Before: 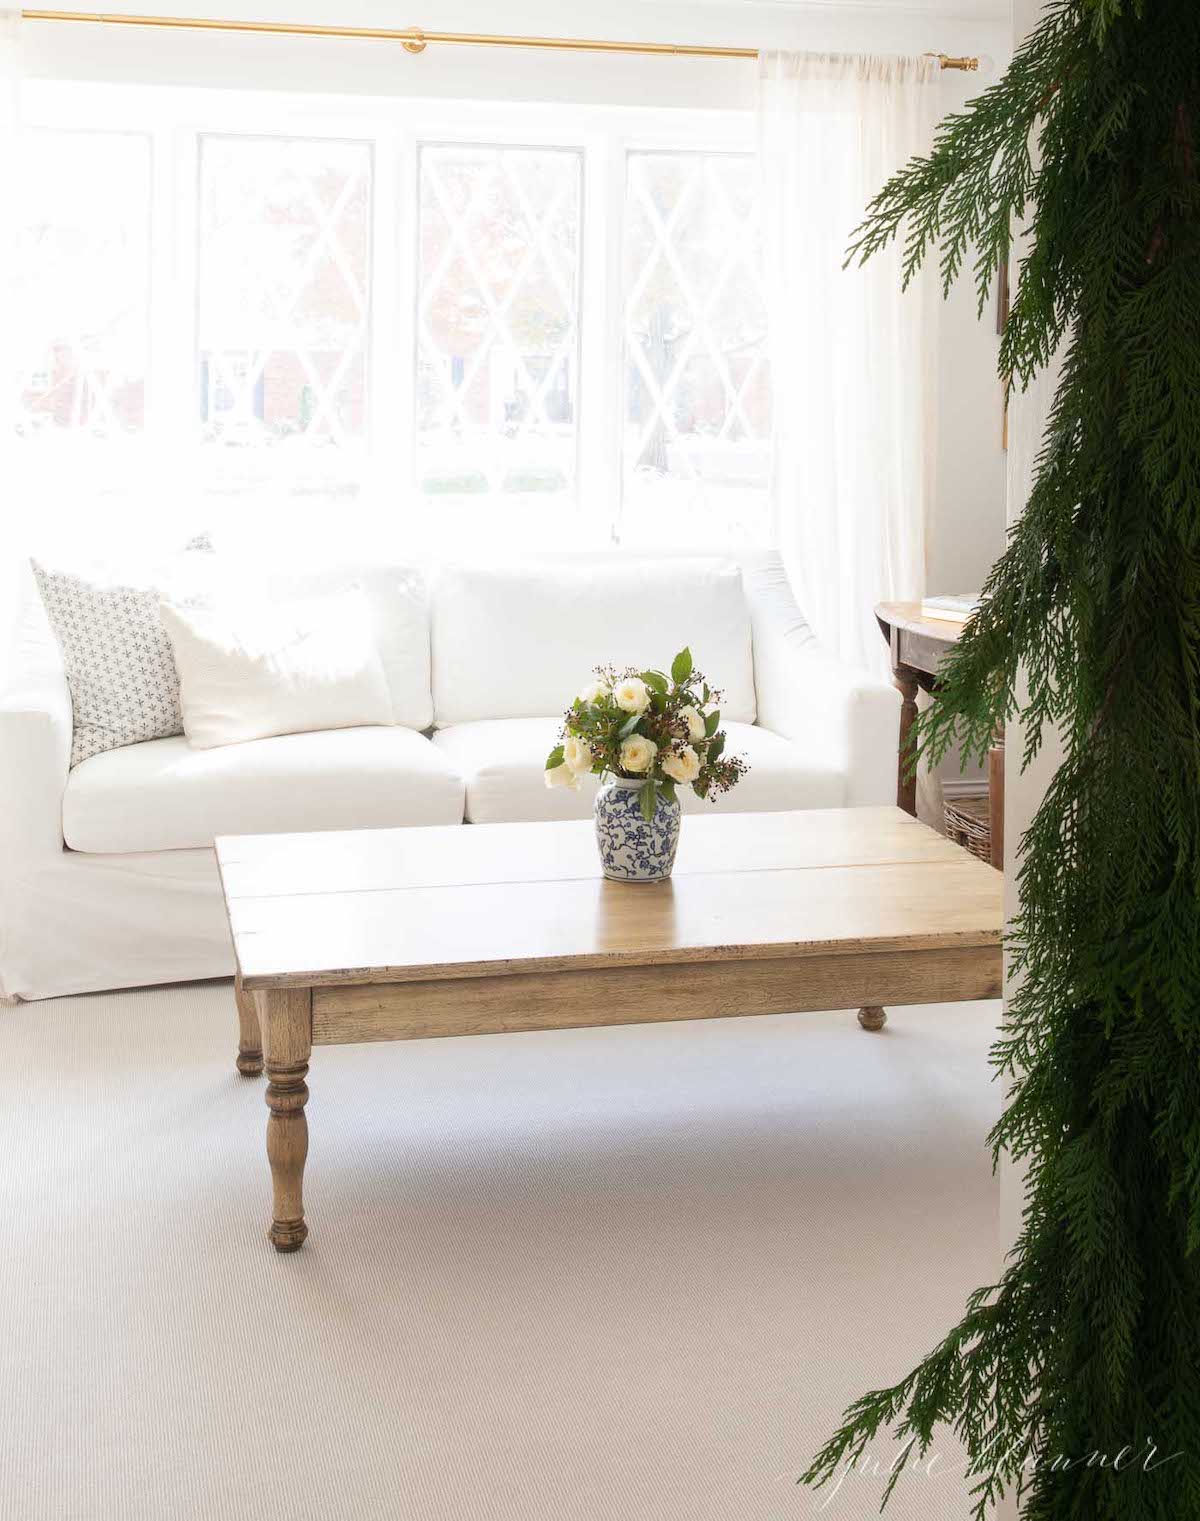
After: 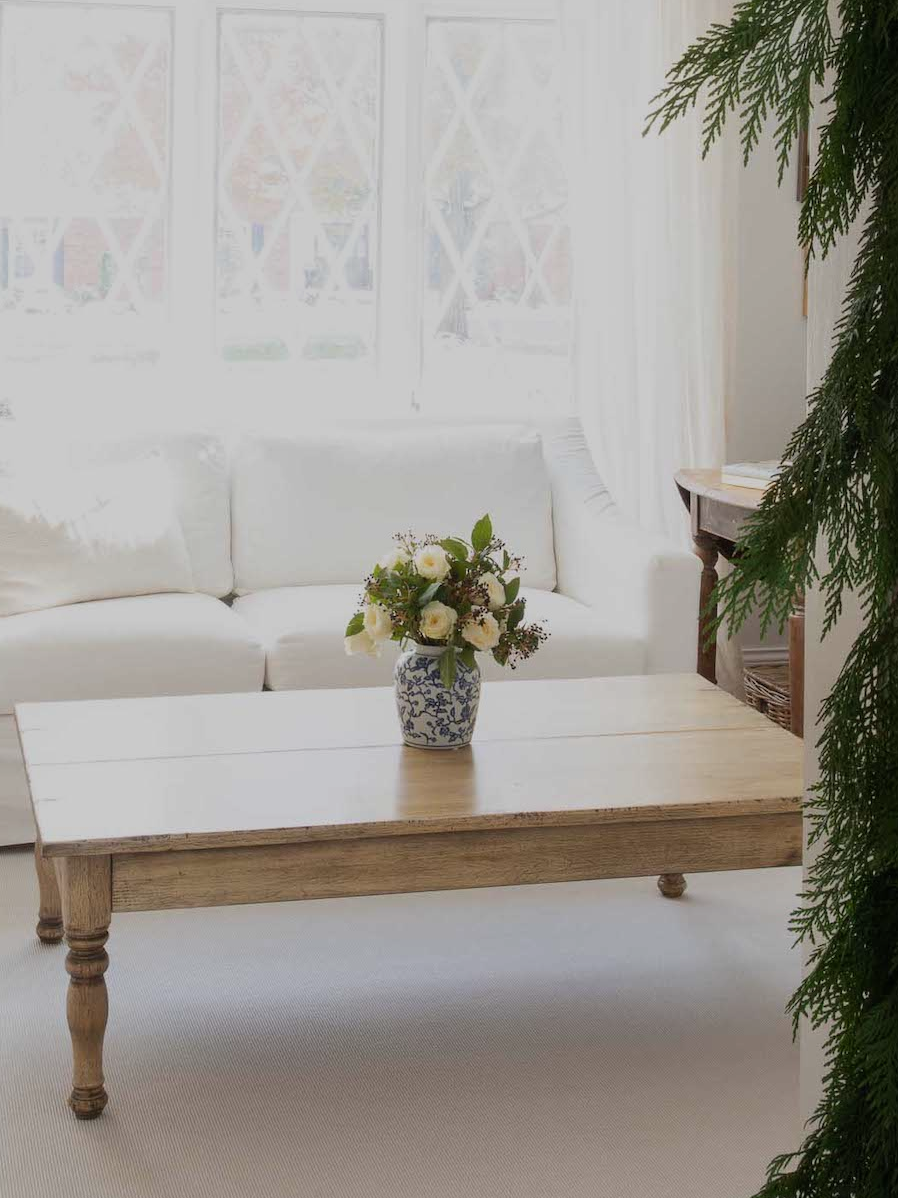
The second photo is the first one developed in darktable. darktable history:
crop: left 16.693%, top 8.752%, right 8.464%, bottom 12.477%
exposure: black level correction 0, exposure -0.743 EV, compensate highlight preservation false
